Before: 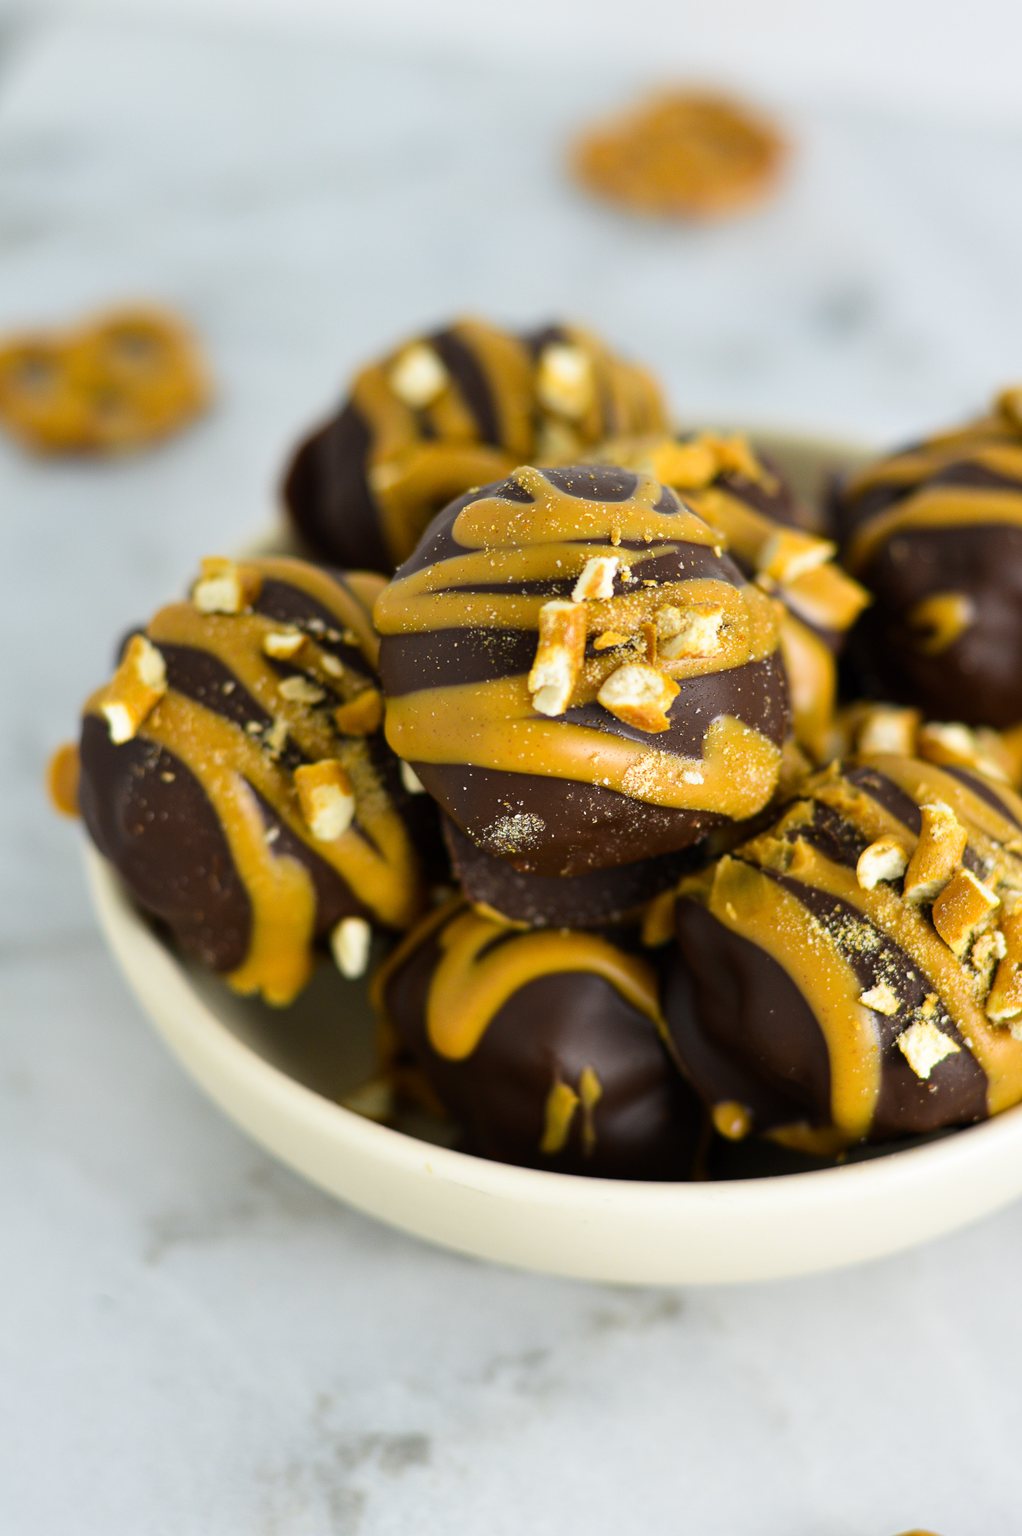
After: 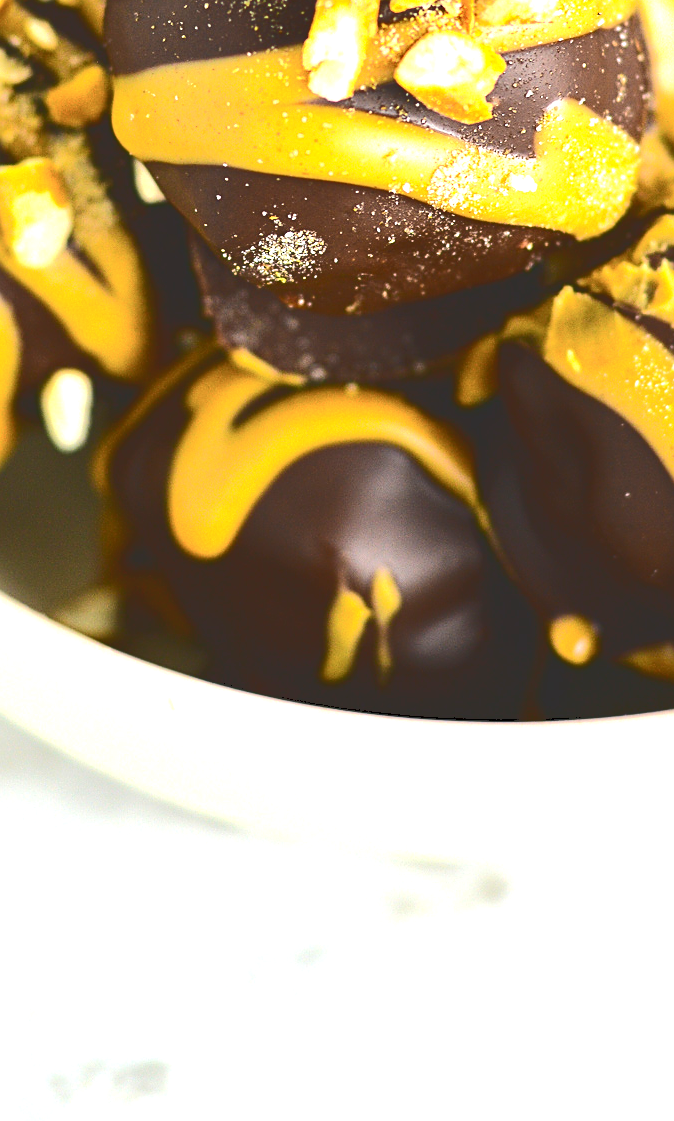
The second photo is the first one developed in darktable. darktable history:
crop: left 29.501%, top 41.735%, right 20.945%, bottom 3.511%
tone curve: curves: ch0 [(0, 0) (0.003, 0.19) (0.011, 0.192) (0.025, 0.192) (0.044, 0.194) (0.069, 0.196) (0.1, 0.197) (0.136, 0.198) (0.177, 0.216) (0.224, 0.236) (0.277, 0.269) (0.335, 0.331) (0.399, 0.418) (0.468, 0.515) (0.543, 0.621) (0.623, 0.725) (0.709, 0.804) (0.801, 0.859) (0.898, 0.913) (1, 1)], color space Lab, independent channels, preserve colors none
exposure: black level correction 0, exposure 1.199 EV, compensate exposure bias true, compensate highlight preservation false
sharpen: on, module defaults
